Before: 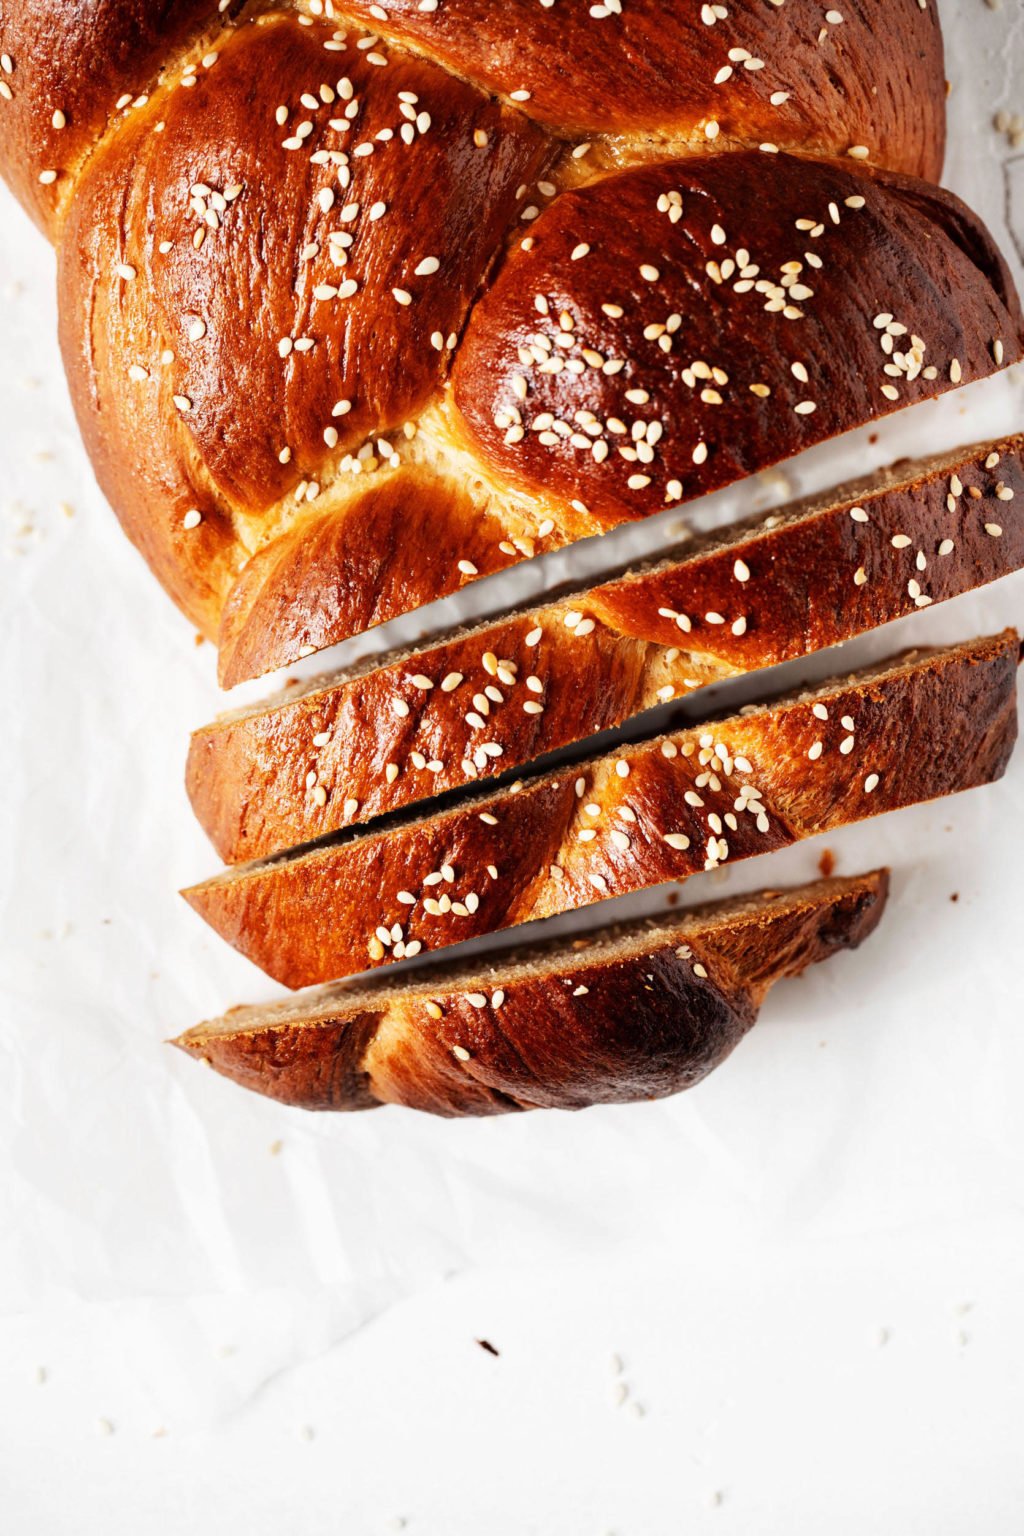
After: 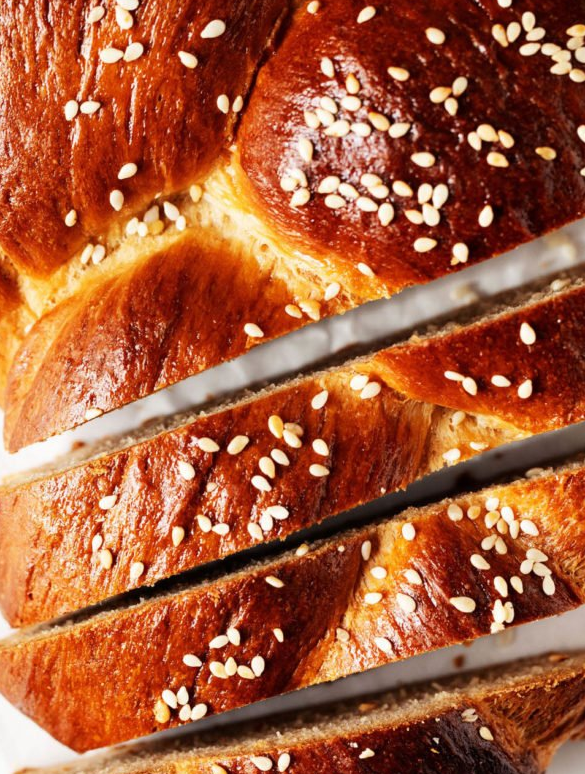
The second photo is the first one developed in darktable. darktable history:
crop: left 20.932%, top 15.471%, right 21.848%, bottom 34.081%
color balance: contrast fulcrum 17.78%
